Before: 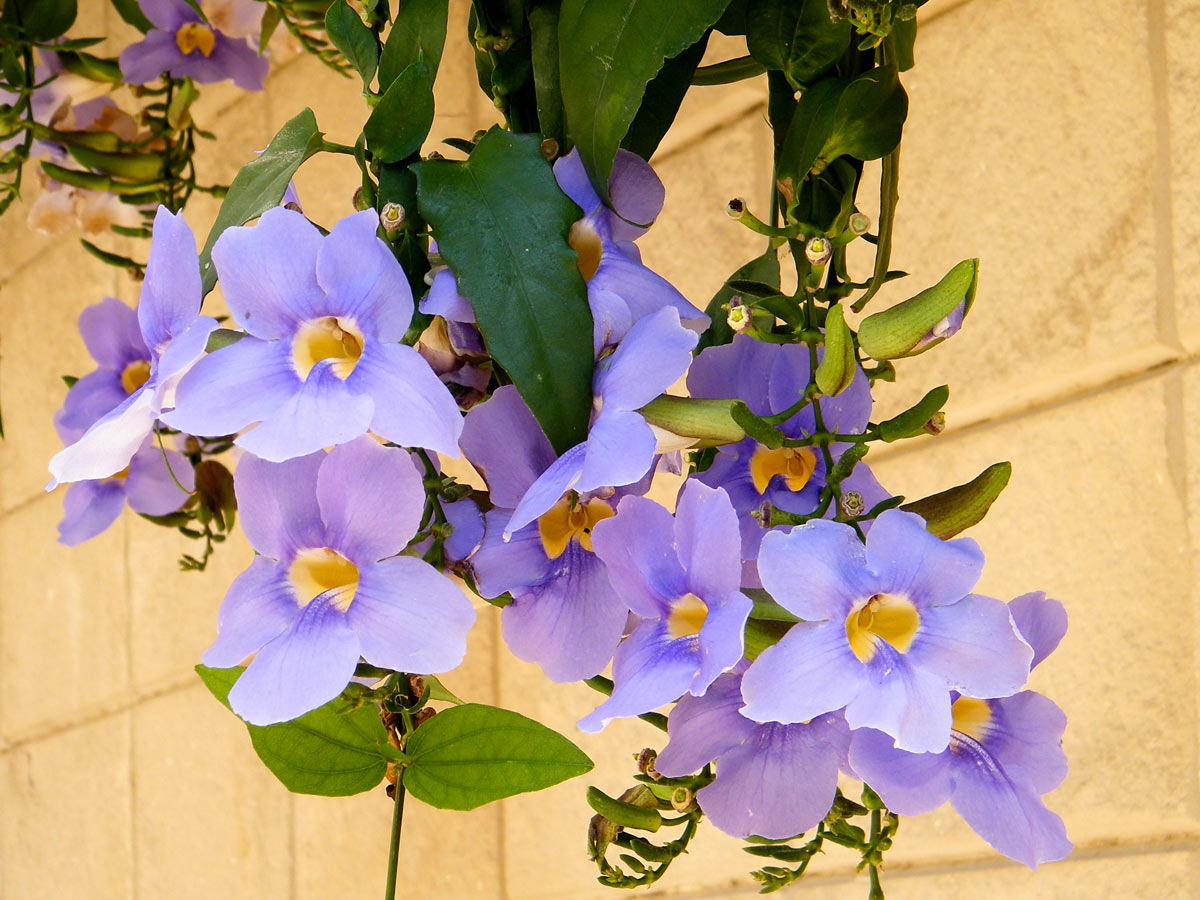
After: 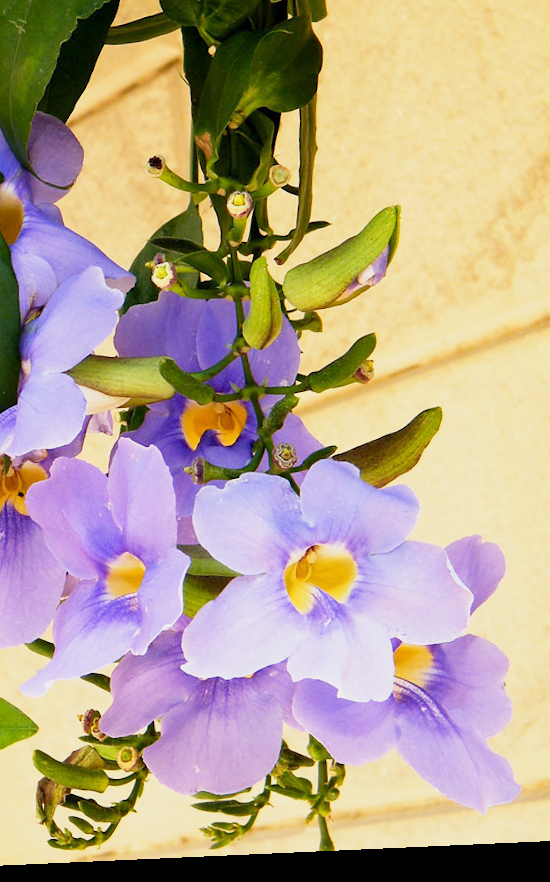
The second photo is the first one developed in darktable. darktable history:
base curve: curves: ch0 [(0, 0) (0.088, 0.125) (0.176, 0.251) (0.354, 0.501) (0.613, 0.749) (1, 0.877)], preserve colors none
rotate and perspective: rotation -2.56°, automatic cropping off
crop: left 47.628%, top 6.643%, right 7.874%
